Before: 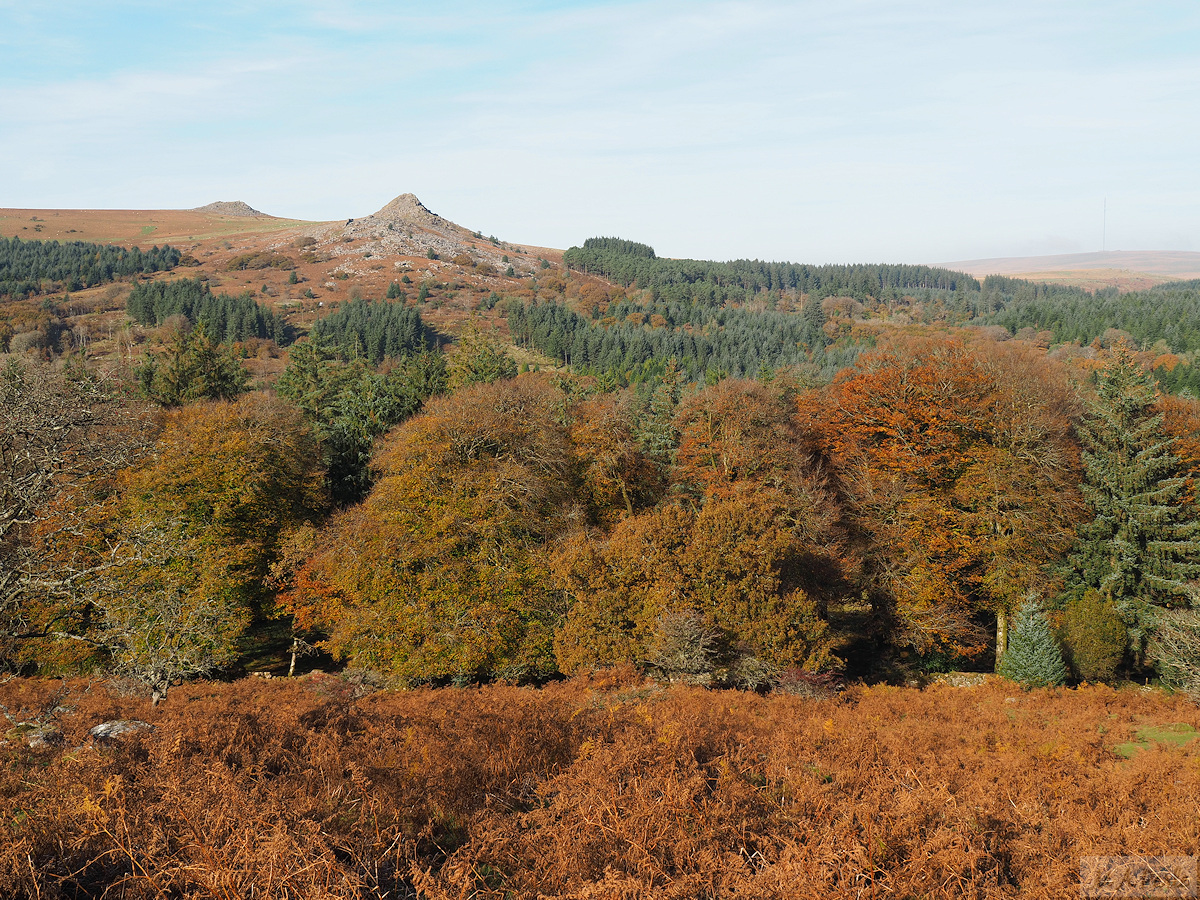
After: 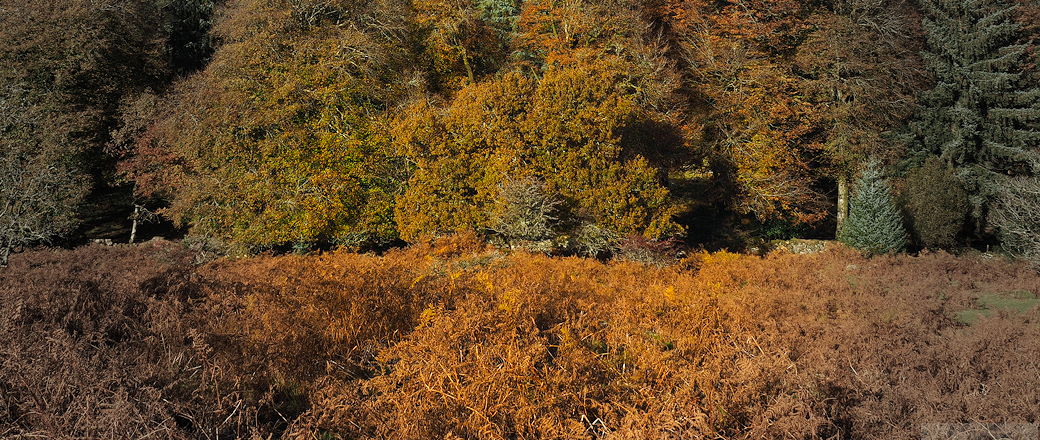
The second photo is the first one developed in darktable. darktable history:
color balance: output saturation 110%
color correction: highlights a* -6.69, highlights b* 0.49
tone equalizer: -8 EV -0.417 EV, -7 EV -0.389 EV, -6 EV -0.333 EV, -5 EV -0.222 EV, -3 EV 0.222 EV, -2 EV 0.333 EV, -1 EV 0.389 EV, +0 EV 0.417 EV, edges refinement/feathering 500, mask exposure compensation -1.57 EV, preserve details no
crop and rotate: left 13.306%, top 48.129%, bottom 2.928%
vignetting: fall-off start 40%, fall-off radius 40%
